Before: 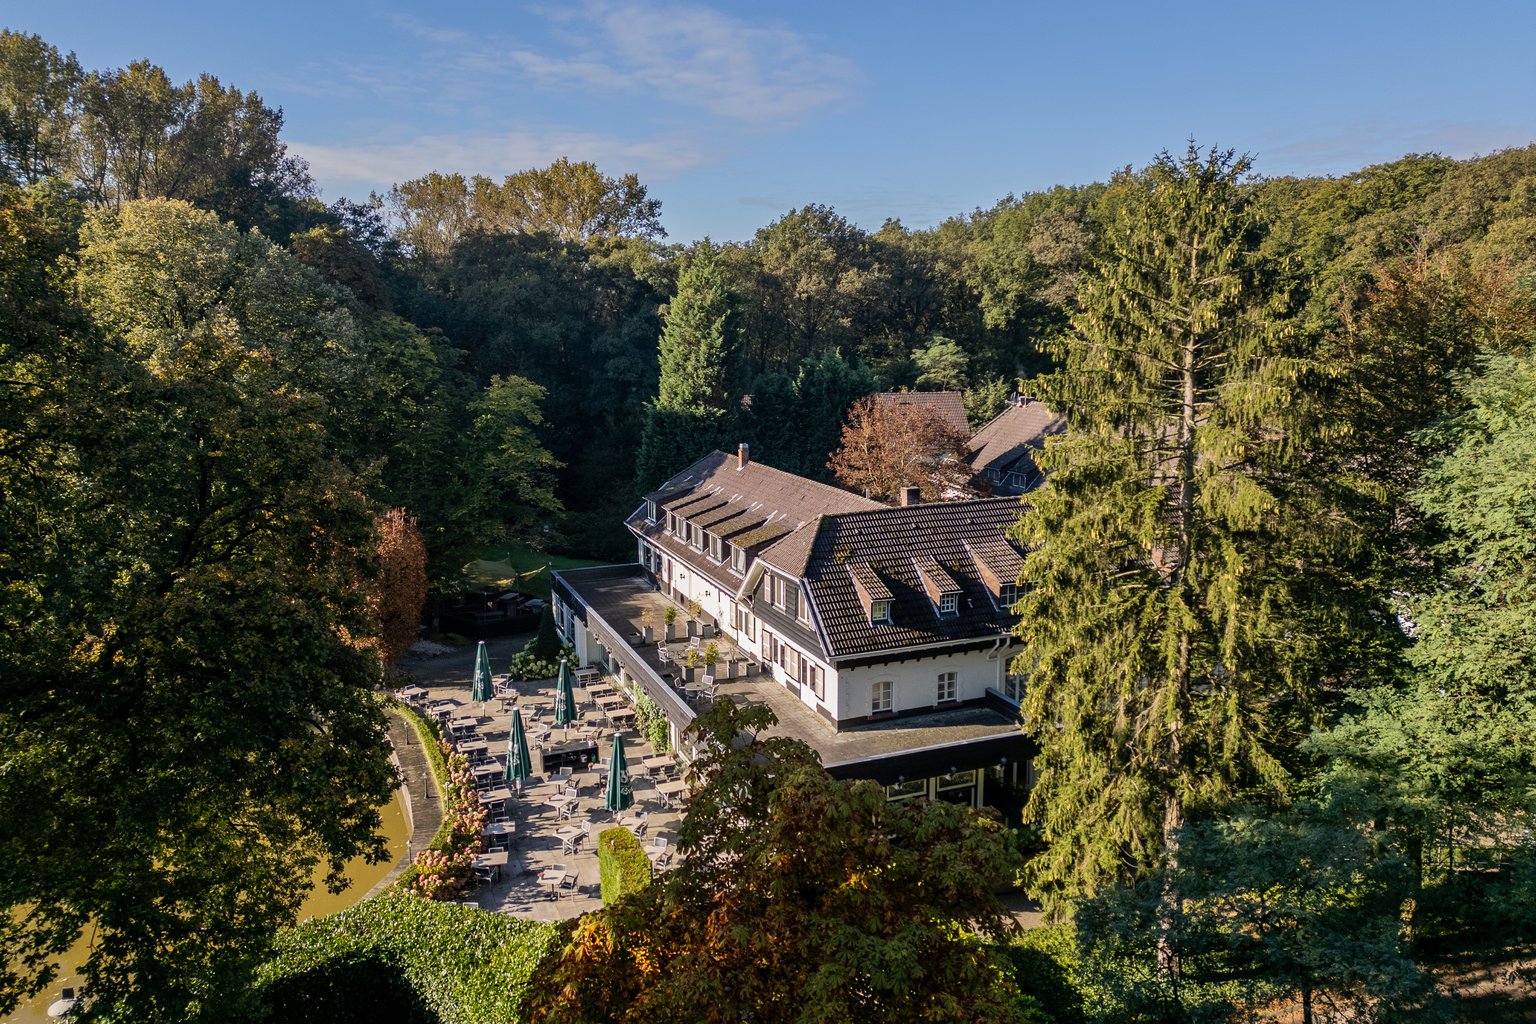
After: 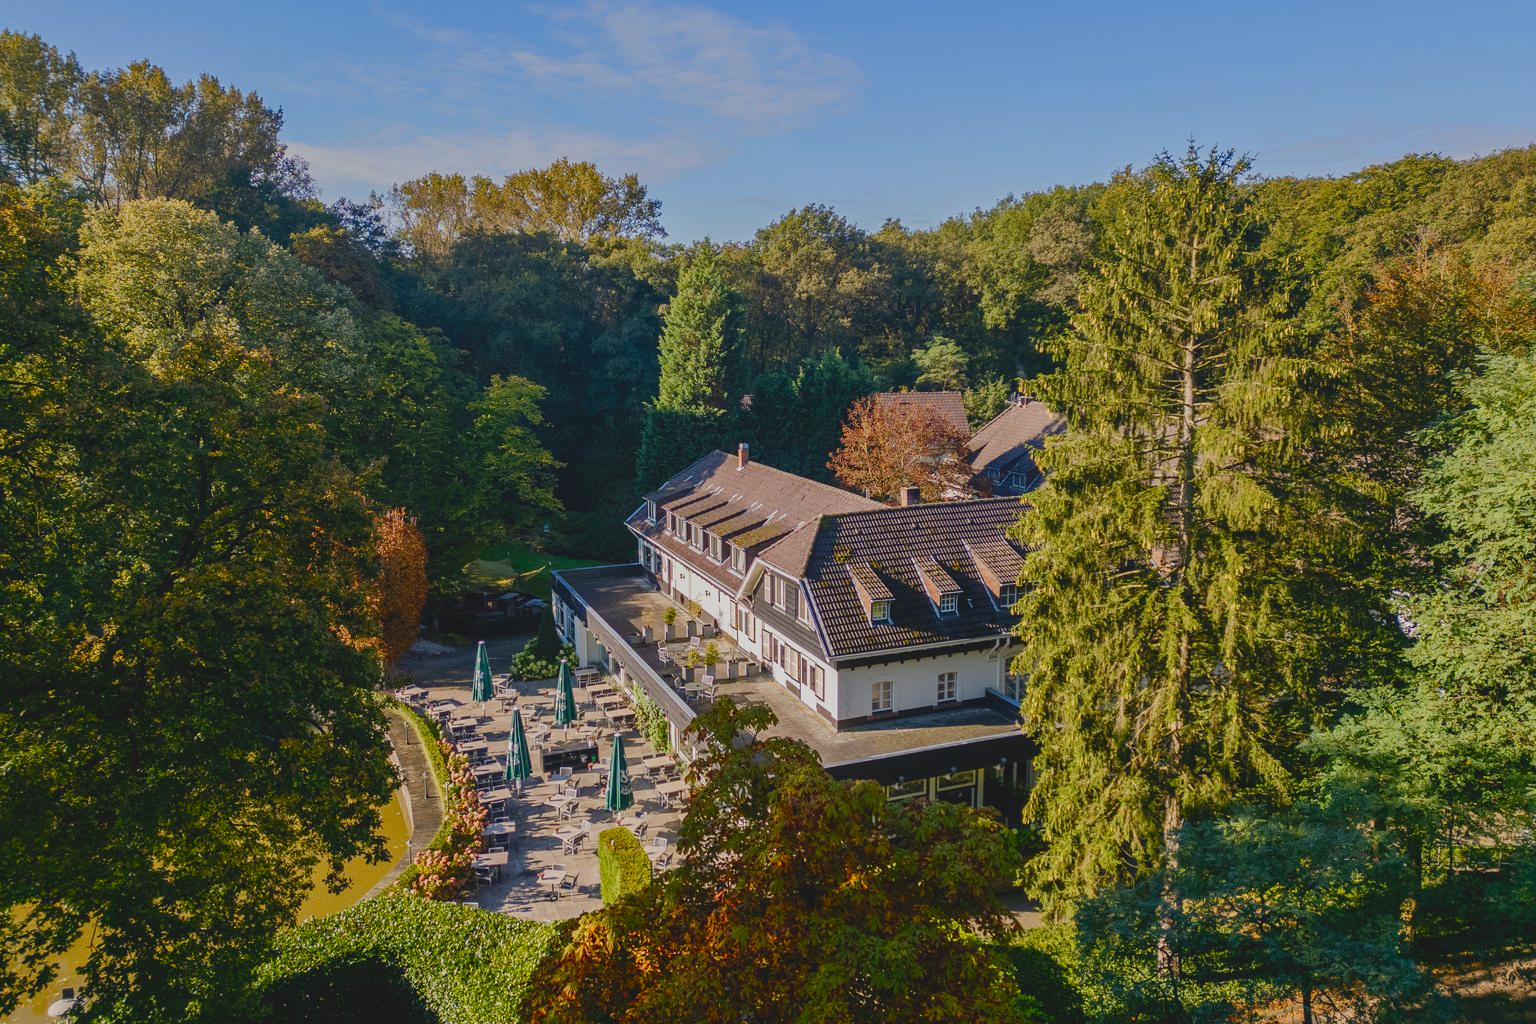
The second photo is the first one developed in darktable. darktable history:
color balance rgb: global offset › luminance 0.473%, global offset › hue 168.45°, perceptual saturation grading › global saturation 20%, perceptual saturation grading › highlights -25.028%, perceptual saturation grading › shadows 50.039%, contrast -19.69%
